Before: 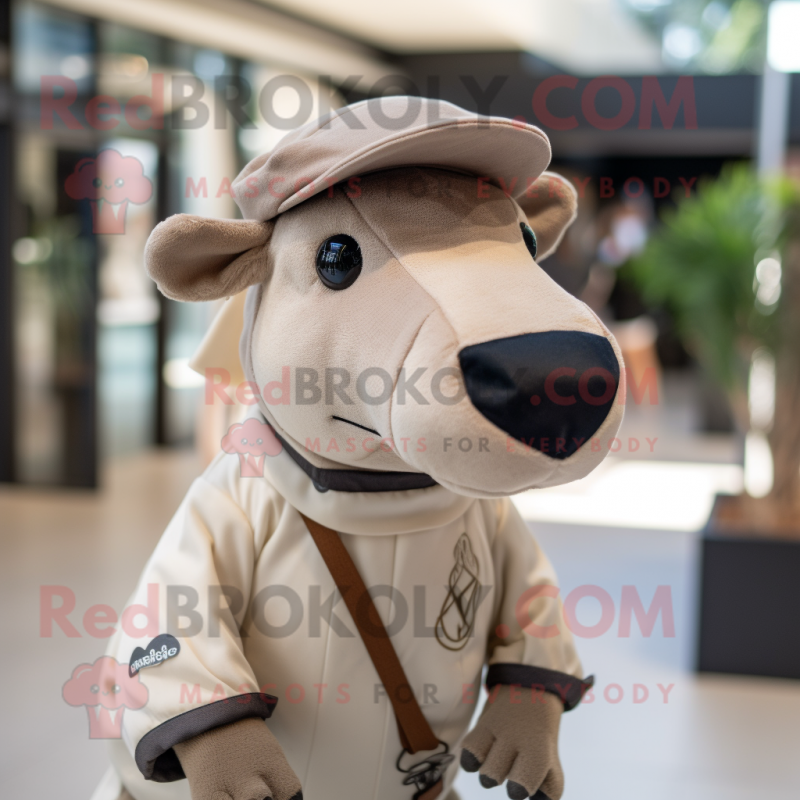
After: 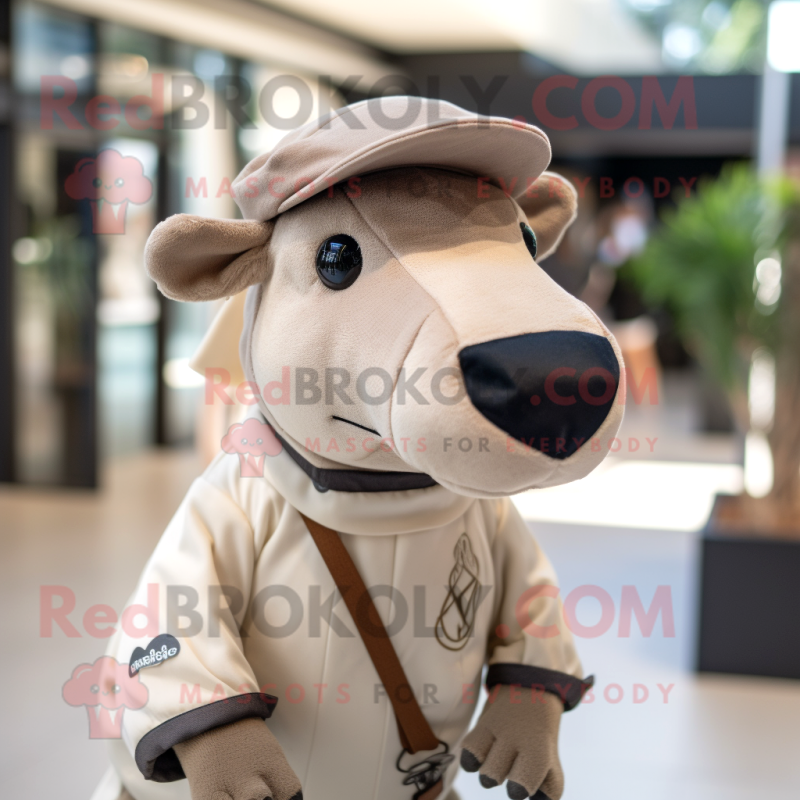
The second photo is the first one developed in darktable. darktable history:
exposure: exposure 0.202 EV, compensate highlight preservation false
